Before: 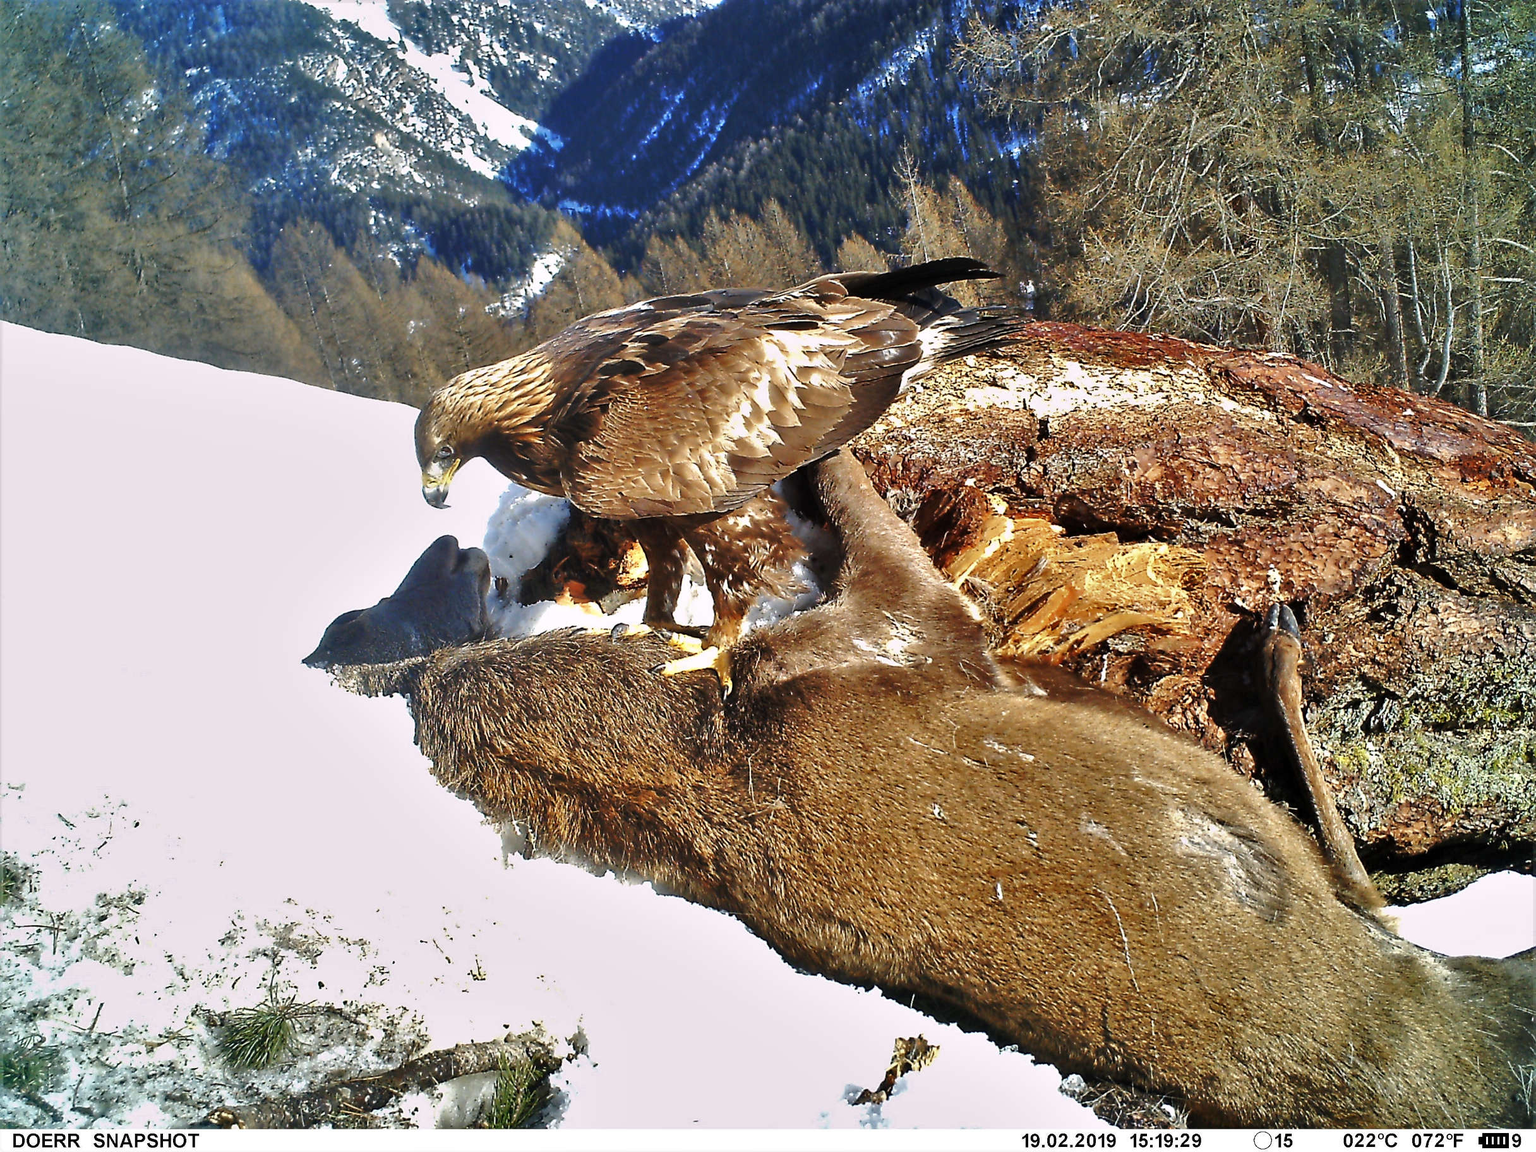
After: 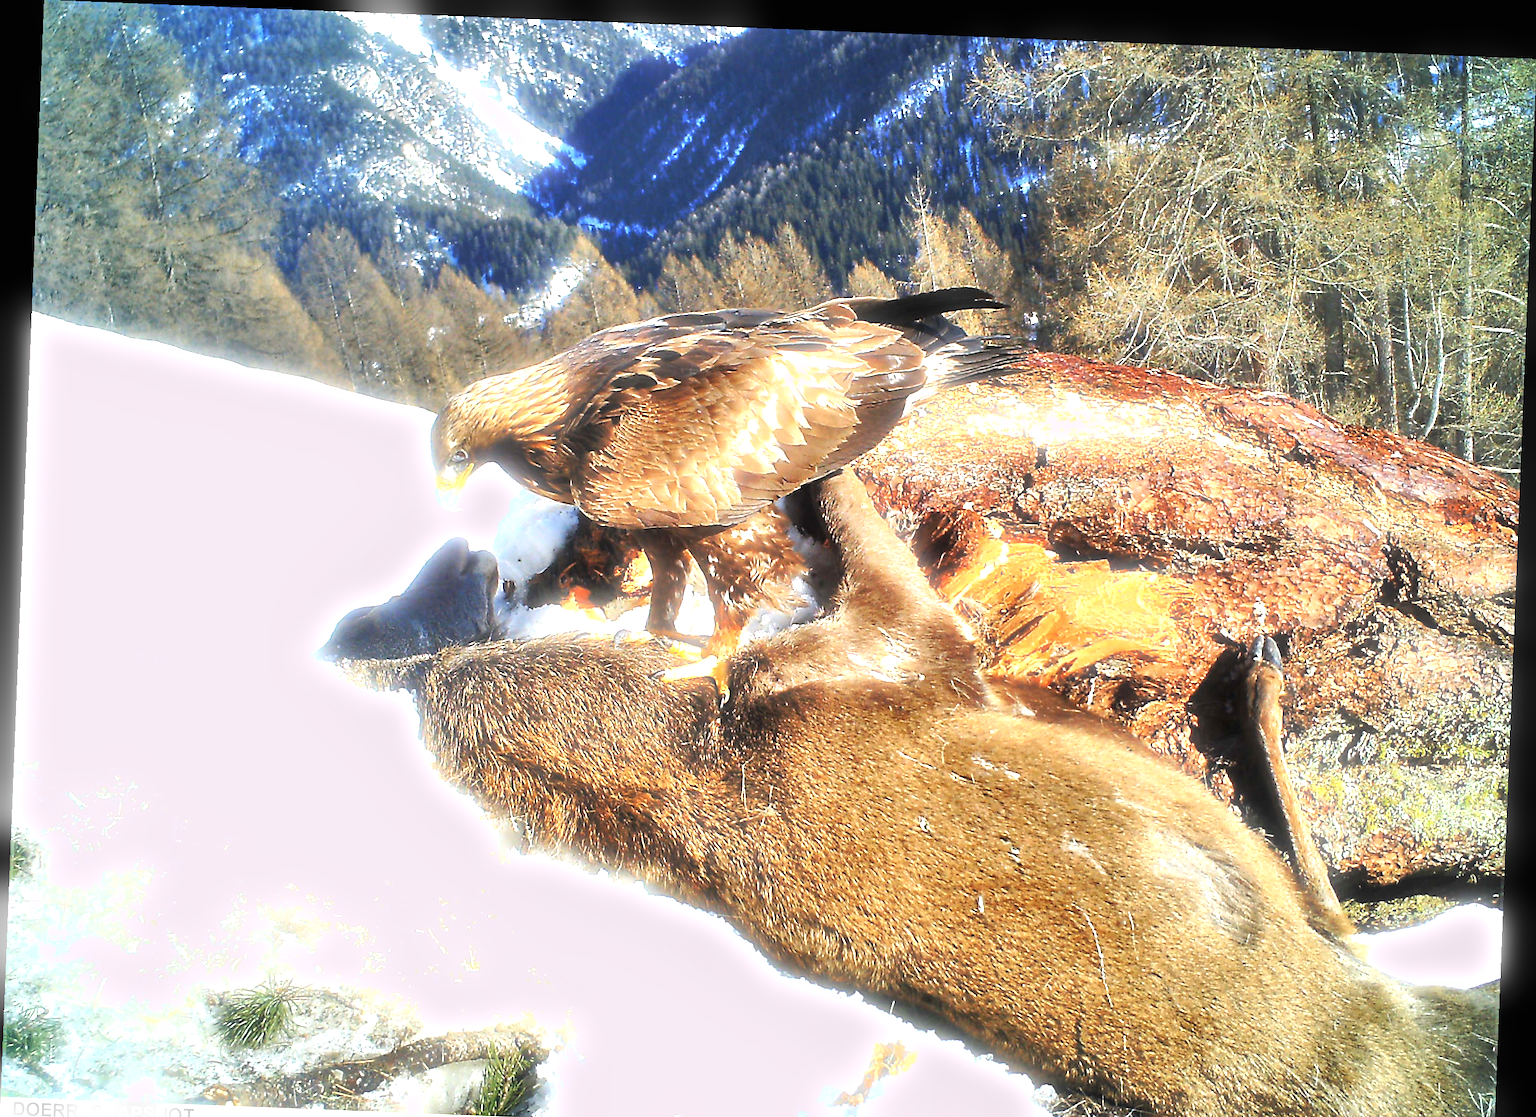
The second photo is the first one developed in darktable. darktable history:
exposure: black level correction 0, exposure 1 EV, compensate exposure bias true, compensate highlight preservation false
rotate and perspective: rotation 2.27°, automatic cropping off
tone equalizer: on, module defaults
crop and rotate: top 0%, bottom 5.097%
bloom: size 5%, threshold 95%, strength 15%
